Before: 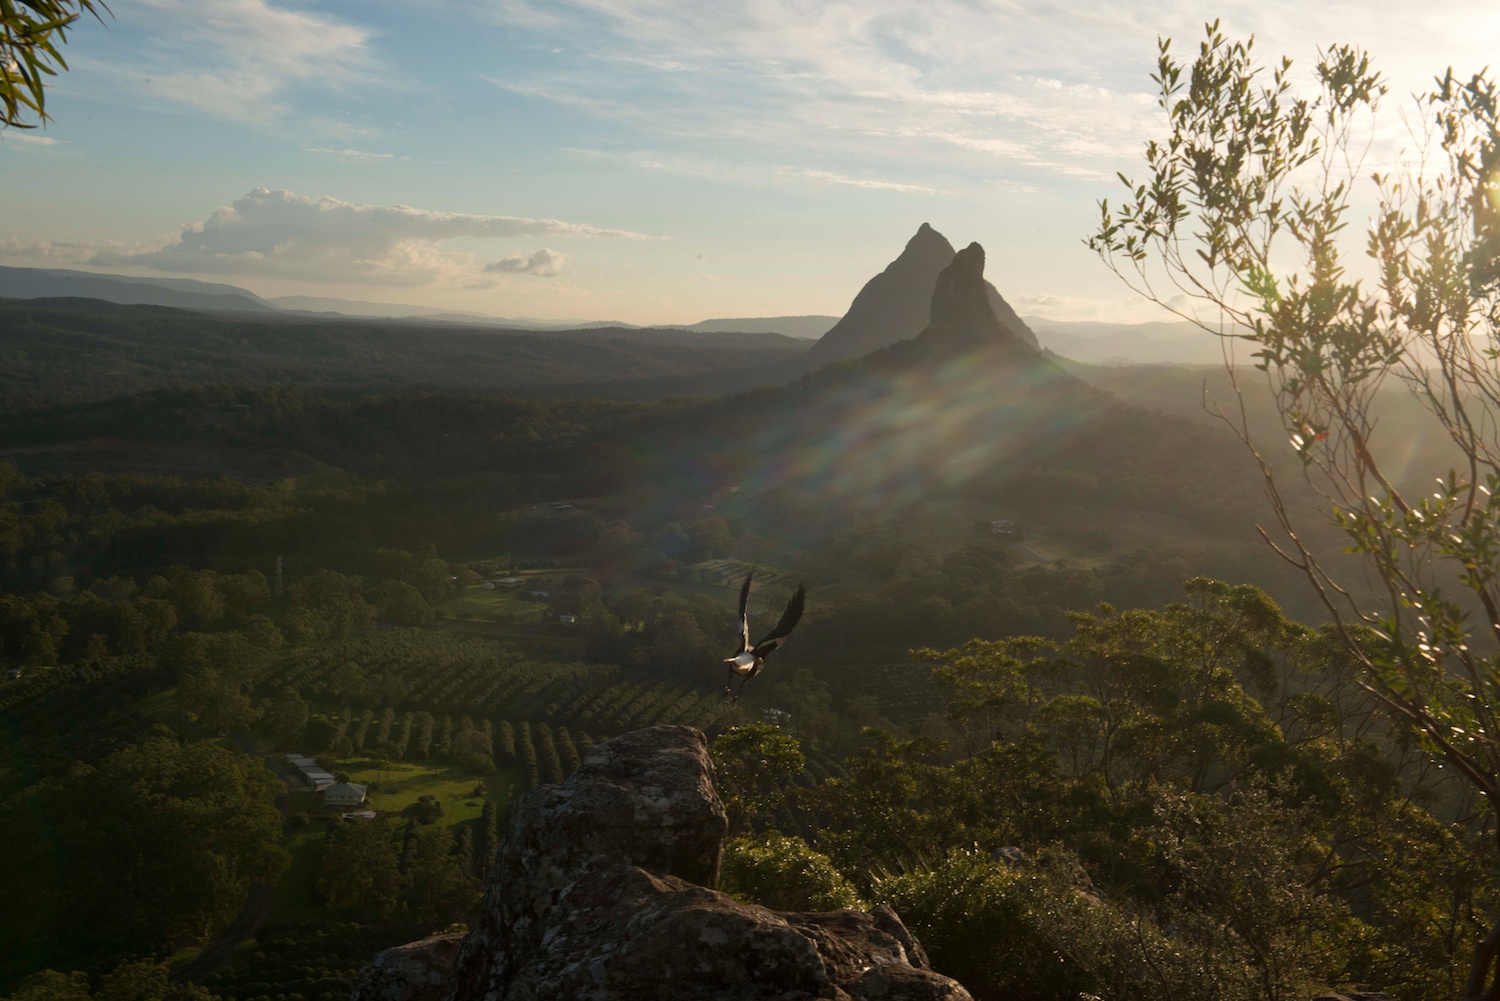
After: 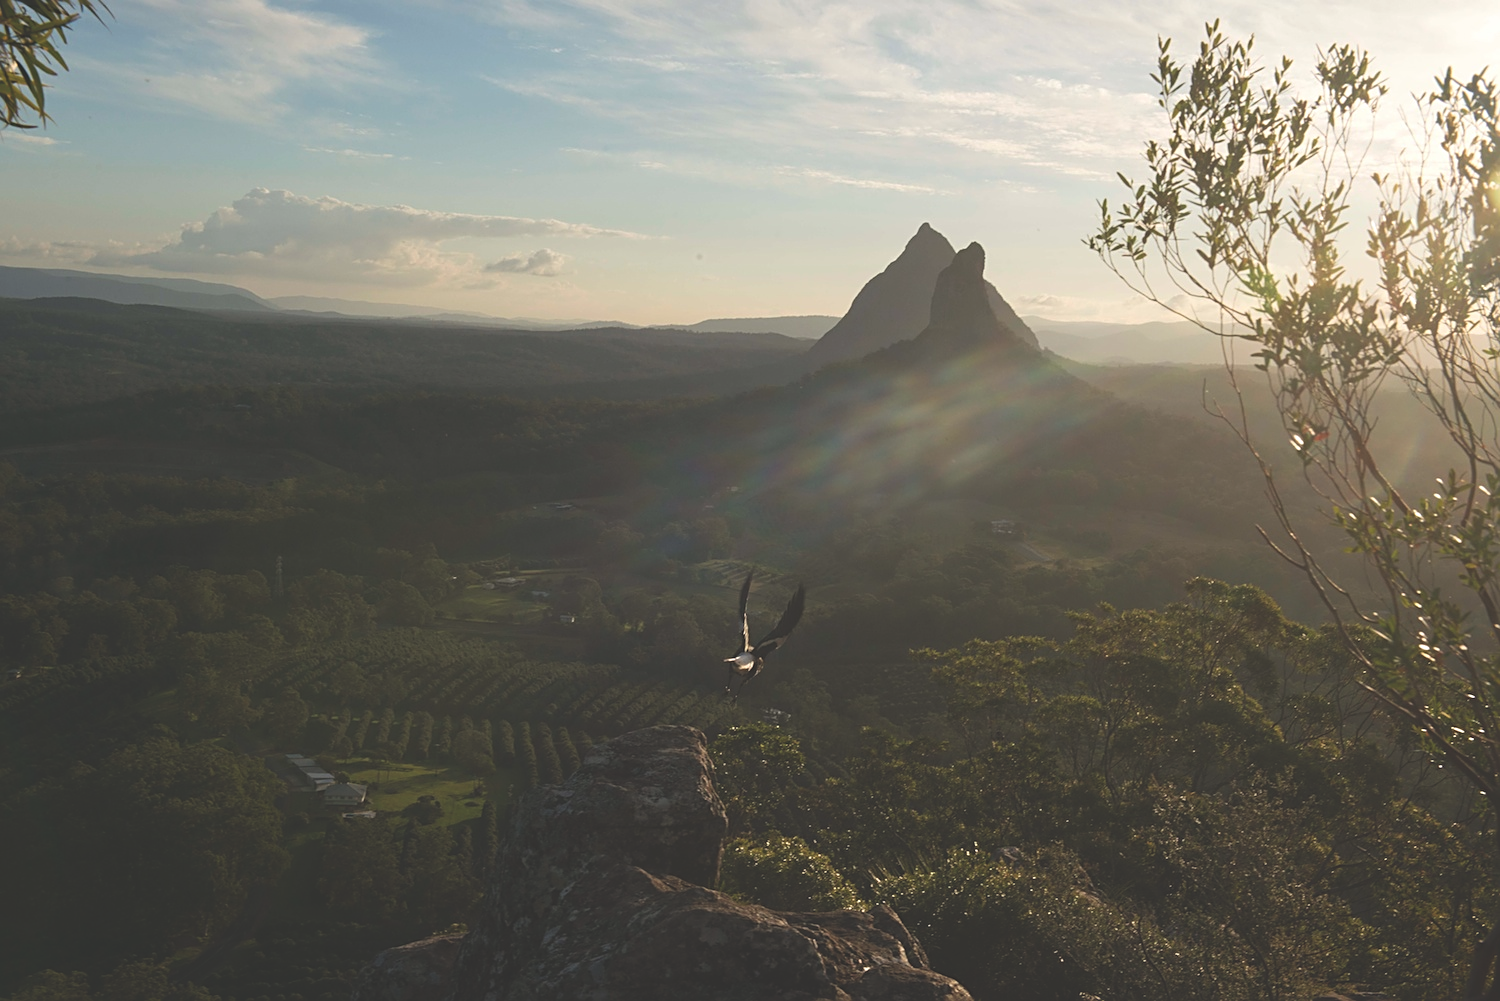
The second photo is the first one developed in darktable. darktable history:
sharpen: on, module defaults
exposure: black level correction -0.03, compensate highlight preservation false
